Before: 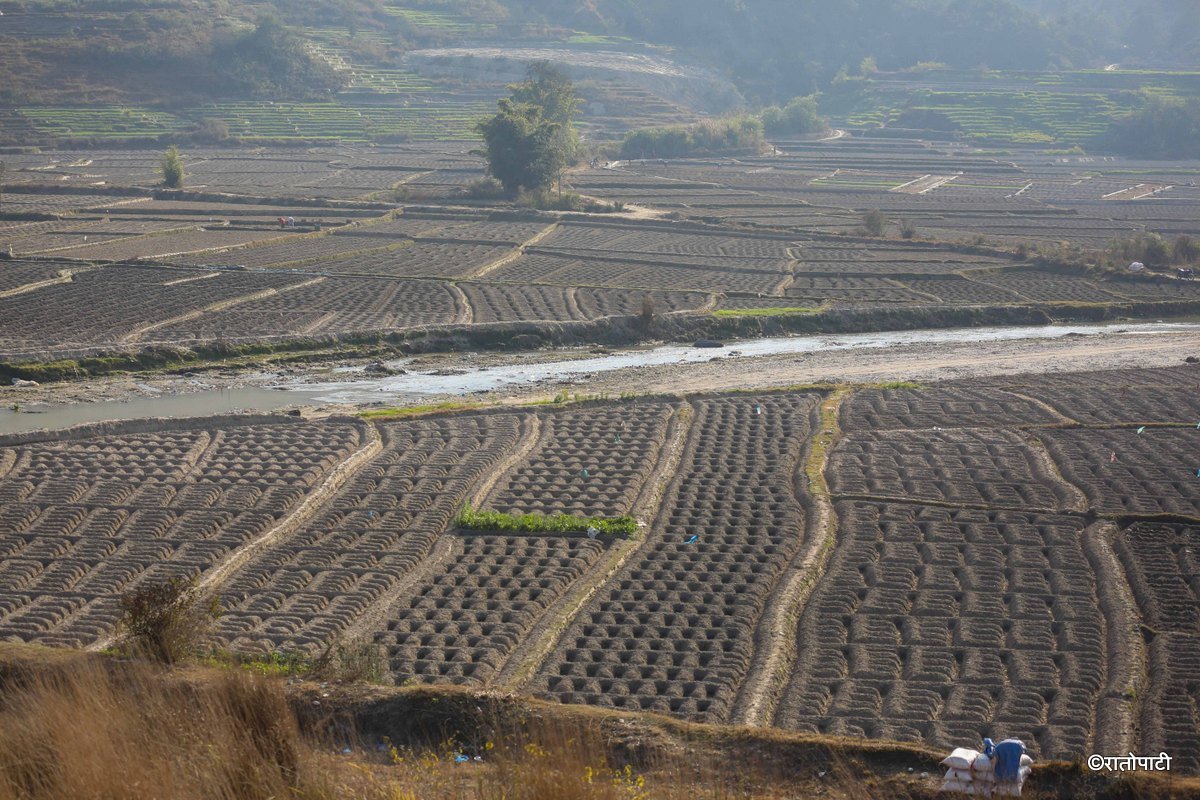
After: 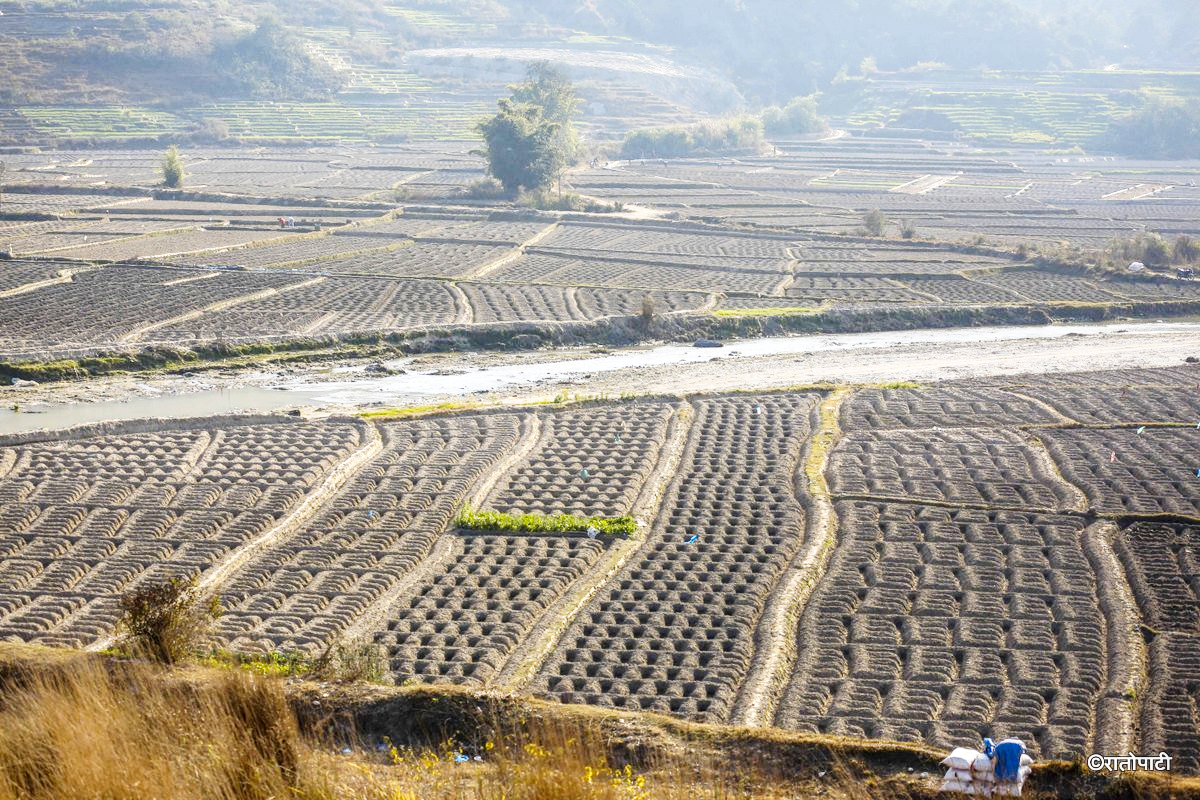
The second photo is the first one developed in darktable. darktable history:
color contrast: green-magenta contrast 0.8, blue-yellow contrast 1.1, unbound 0
local contrast: on, module defaults
base curve: curves: ch0 [(0, 0) (0, 0.001) (0.001, 0.001) (0.004, 0.002) (0.007, 0.004) (0.015, 0.013) (0.033, 0.045) (0.052, 0.096) (0.075, 0.17) (0.099, 0.241) (0.163, 0.42) (0.219, 0.55) (0.259, 0.616) (0.327, 0.722) (0.365, 0.765) (0.522, 0.873) (0.547, 0.881) (0.689, 0.919) (0.826, 0.952) (1, 1)], preserve colors none
